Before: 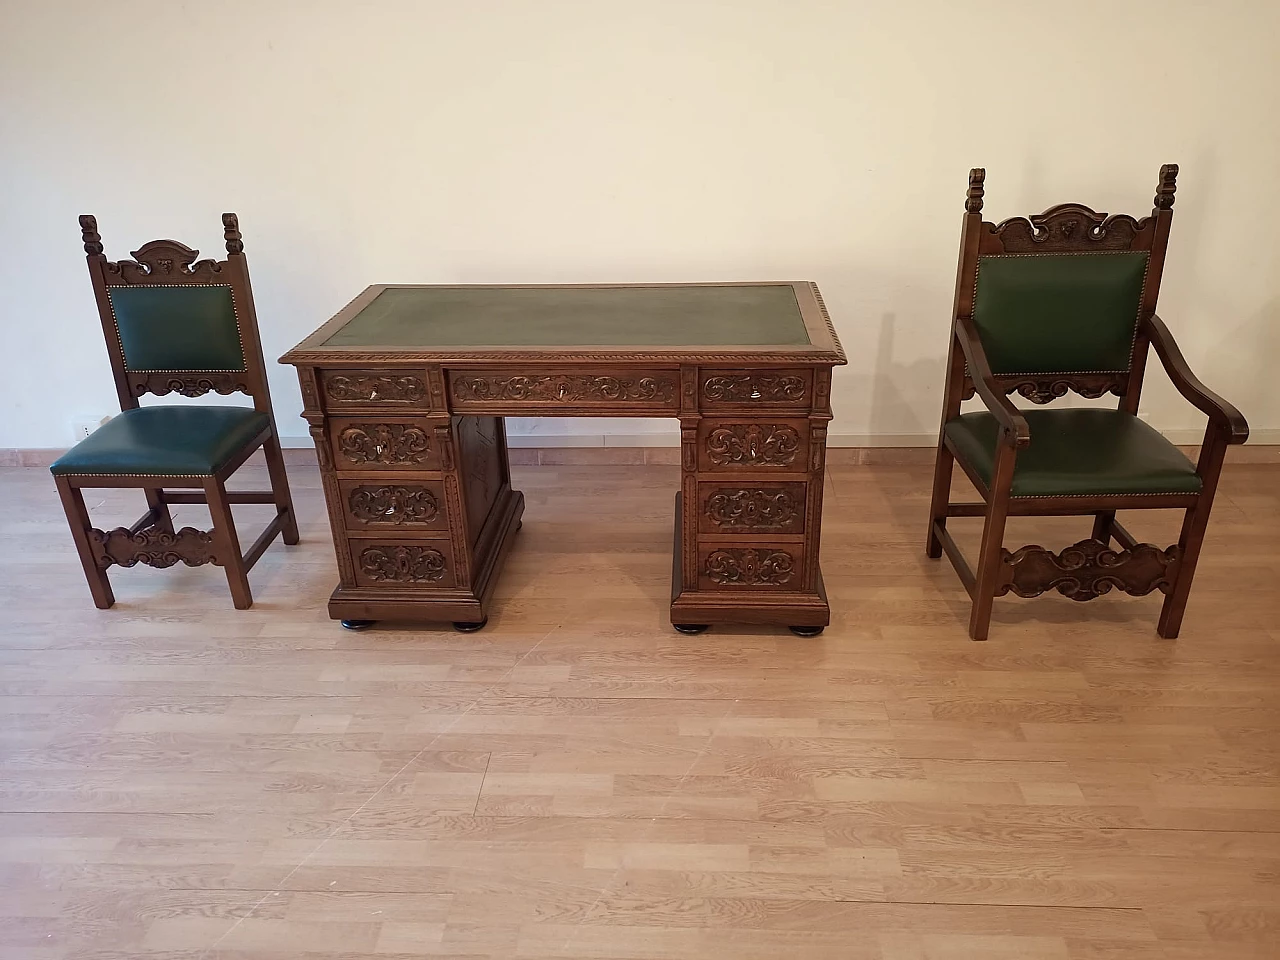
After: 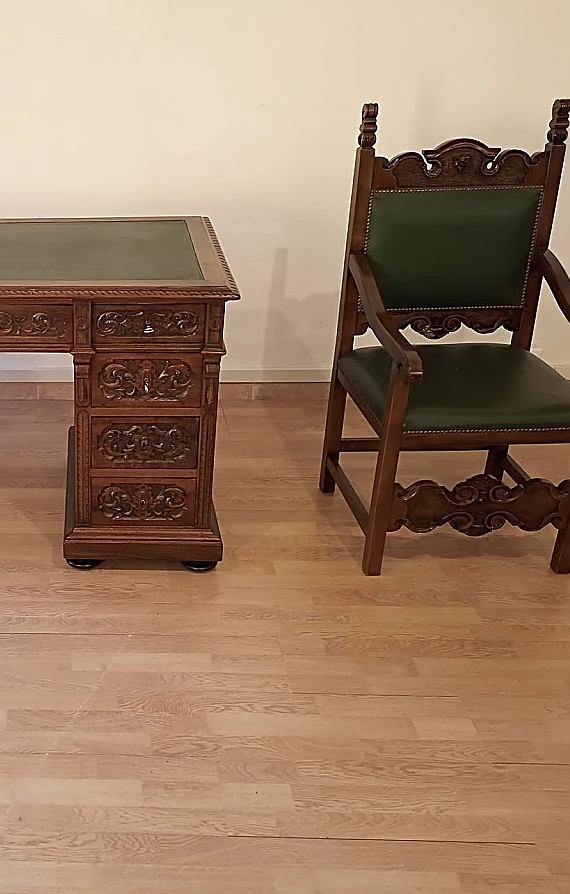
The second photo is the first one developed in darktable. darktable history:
sharpen: on, module defaults
crop: left 47.43%, top 6.826%, right 8.004%
